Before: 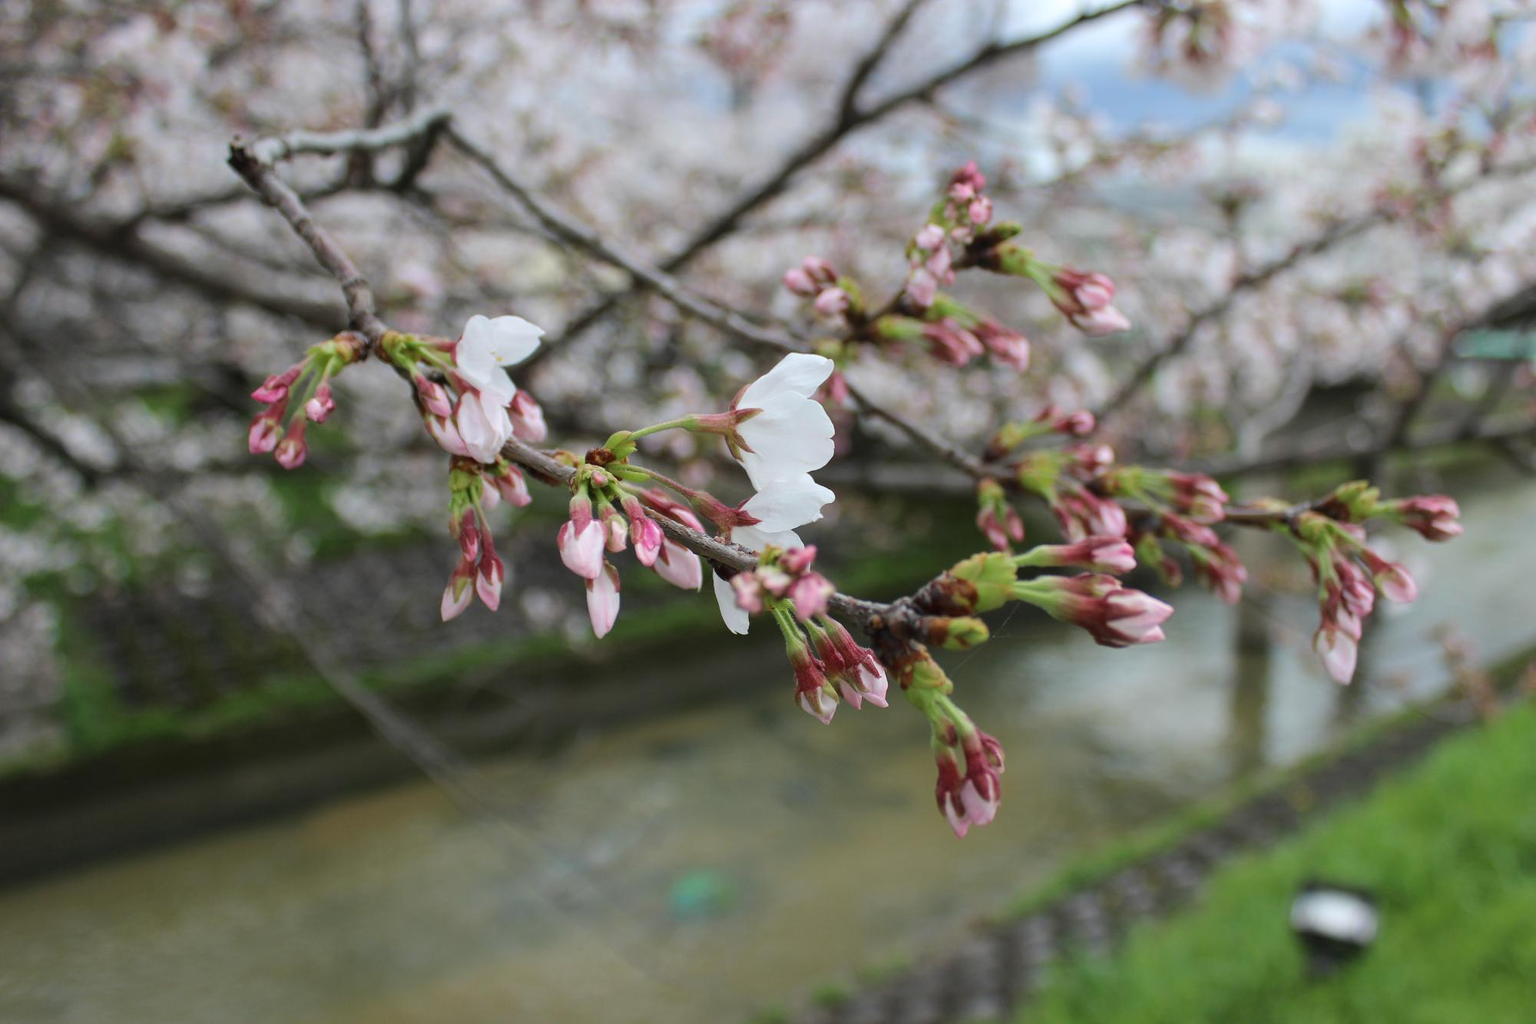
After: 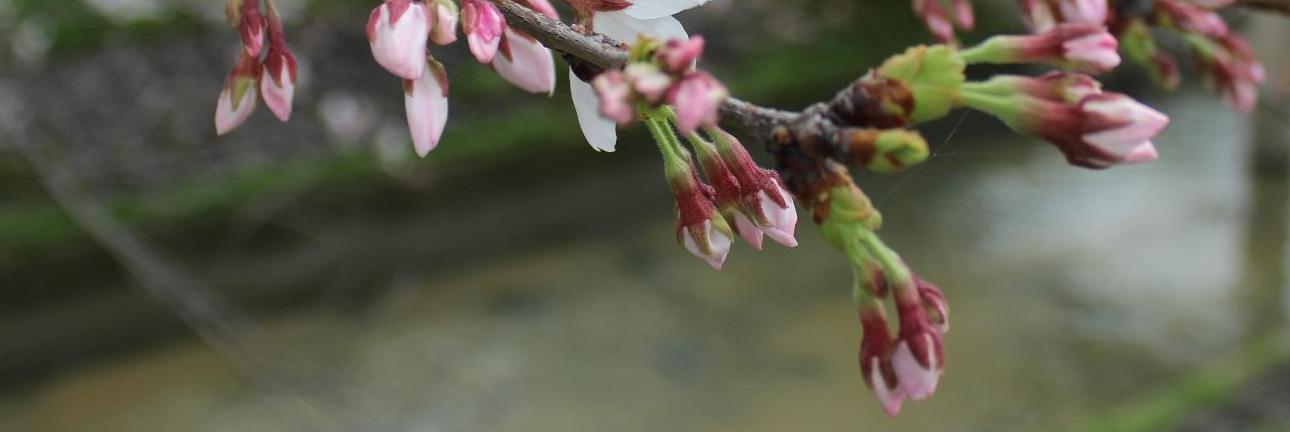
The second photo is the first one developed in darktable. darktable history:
crop: left 17.967%, top 50.622%, right 17.487%, bottom 16.939%
tone equalizer: edges refinement/feathering 500, mask exposure compensation -1.57 EV, preserve details no
